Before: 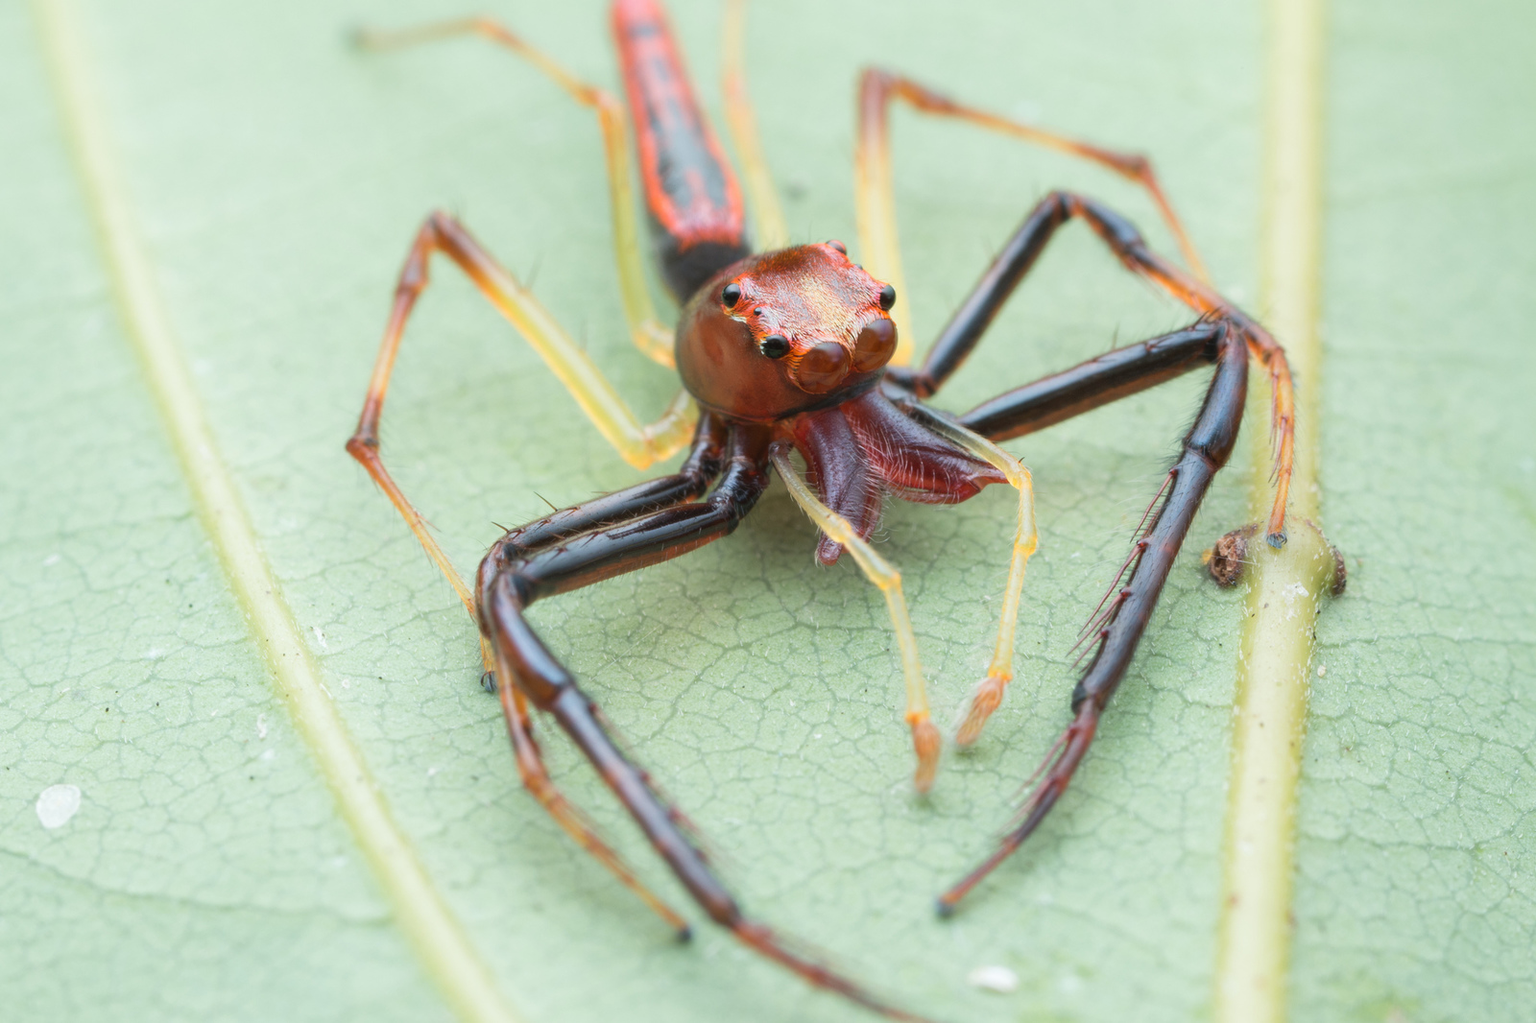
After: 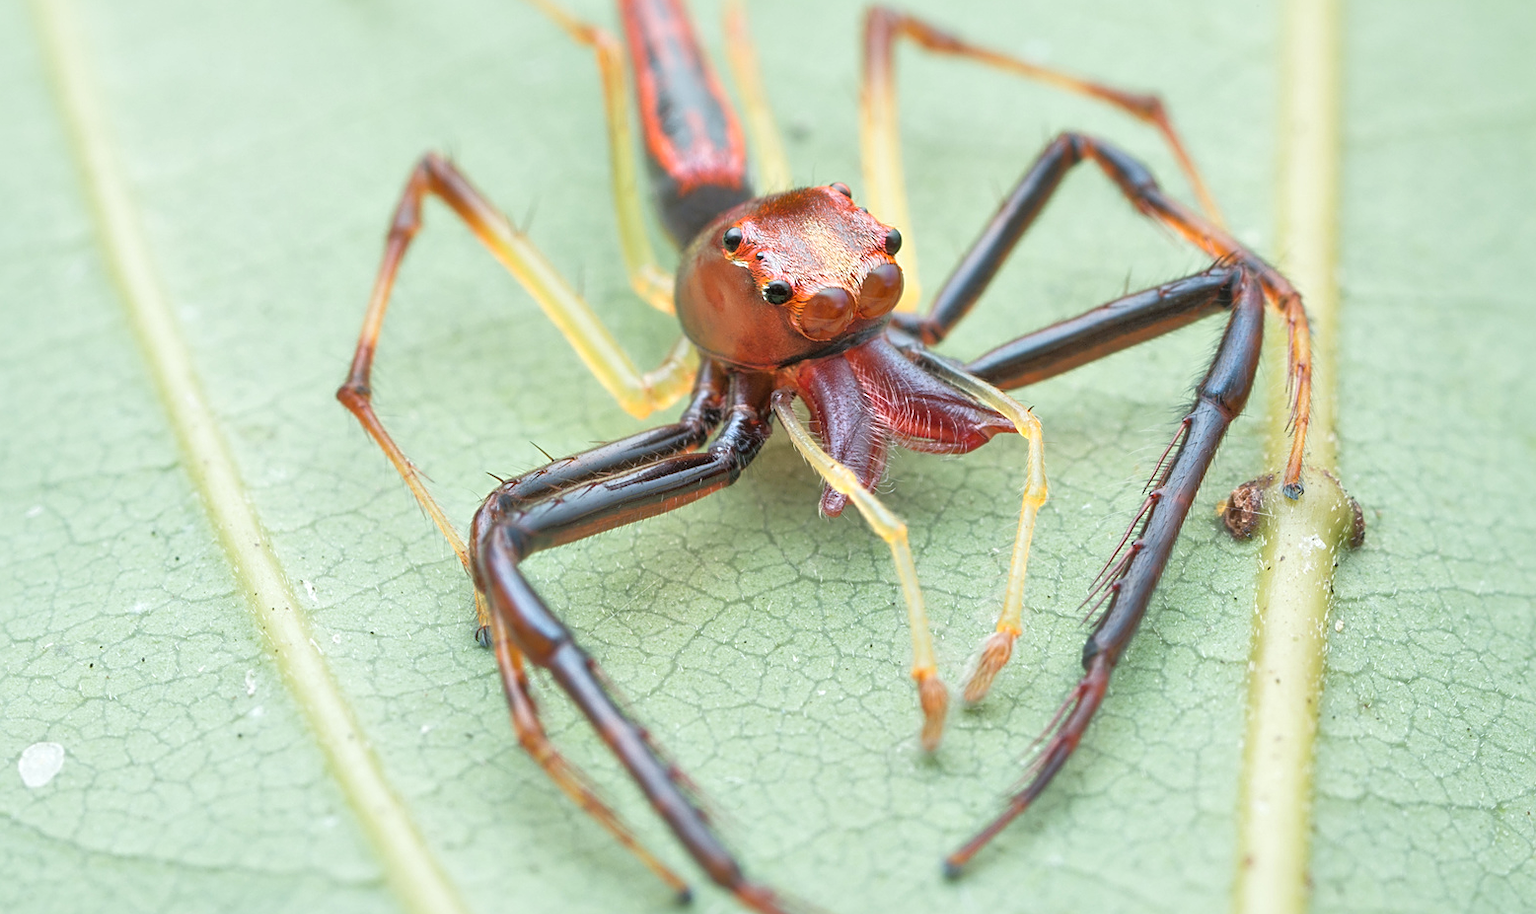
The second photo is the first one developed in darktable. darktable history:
crop: left 1.234%, top 6.127%, right 1.437%, bottom 6.862%
color correction: highlights b* 0.027
sharpen: amount 0.59
local contrast: mode bilateral grid, contrast 21, coarseness 51, detail 133%, midtone range 0.2
tone equalizer: -7 EV 0.156 EV, -6 EV 0.623 EV, -5 EV 1.17 EV, -4 EV 1.34 EV, -3 EV 1.16 EV, -2 EV 0.6 EV, -1 EV 0.148 EV, mask exposure compensation -0.501 EV
